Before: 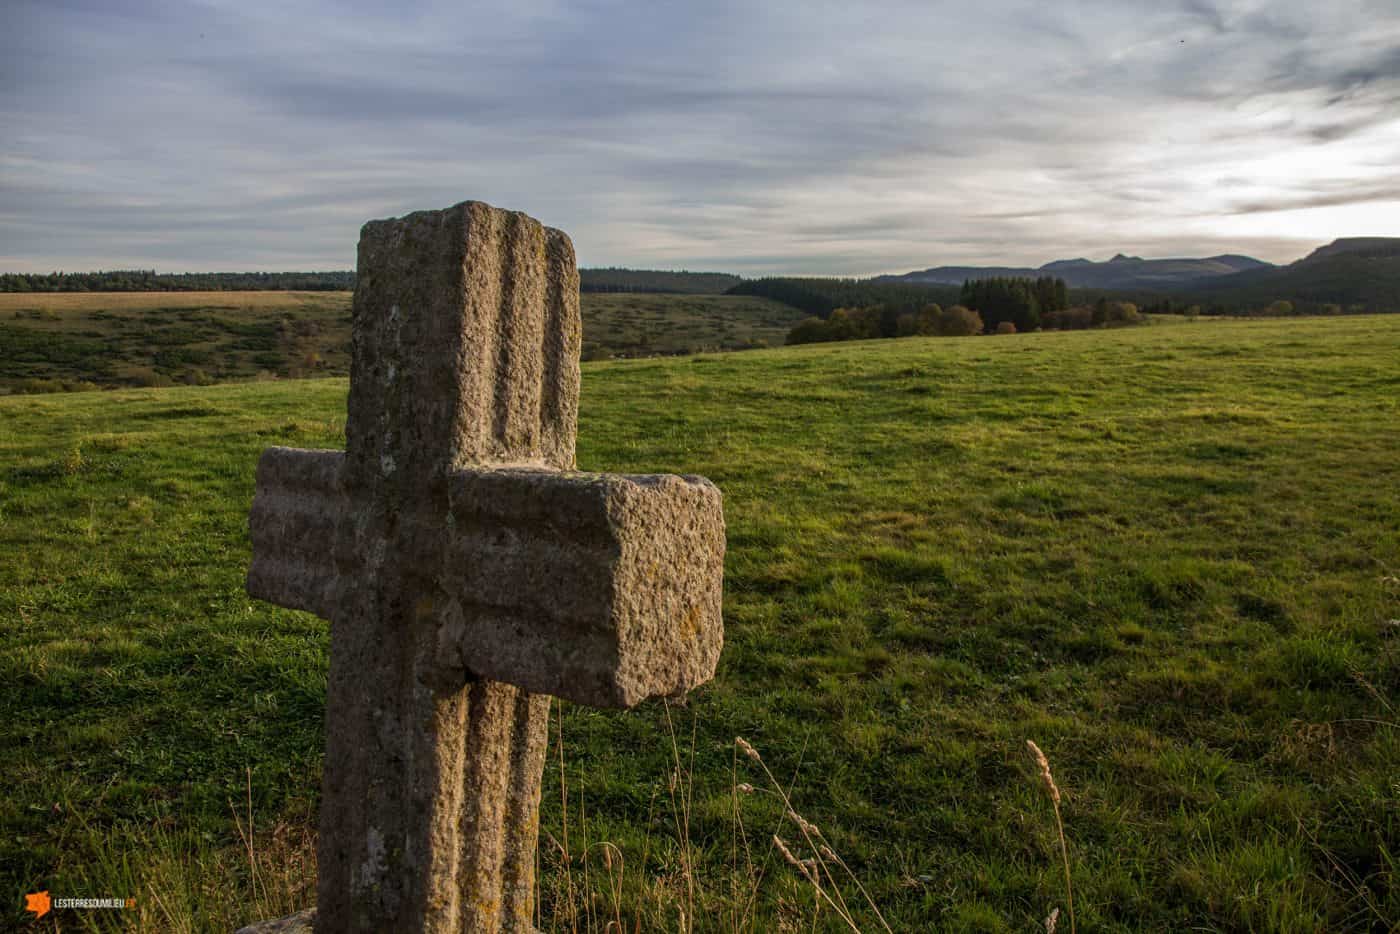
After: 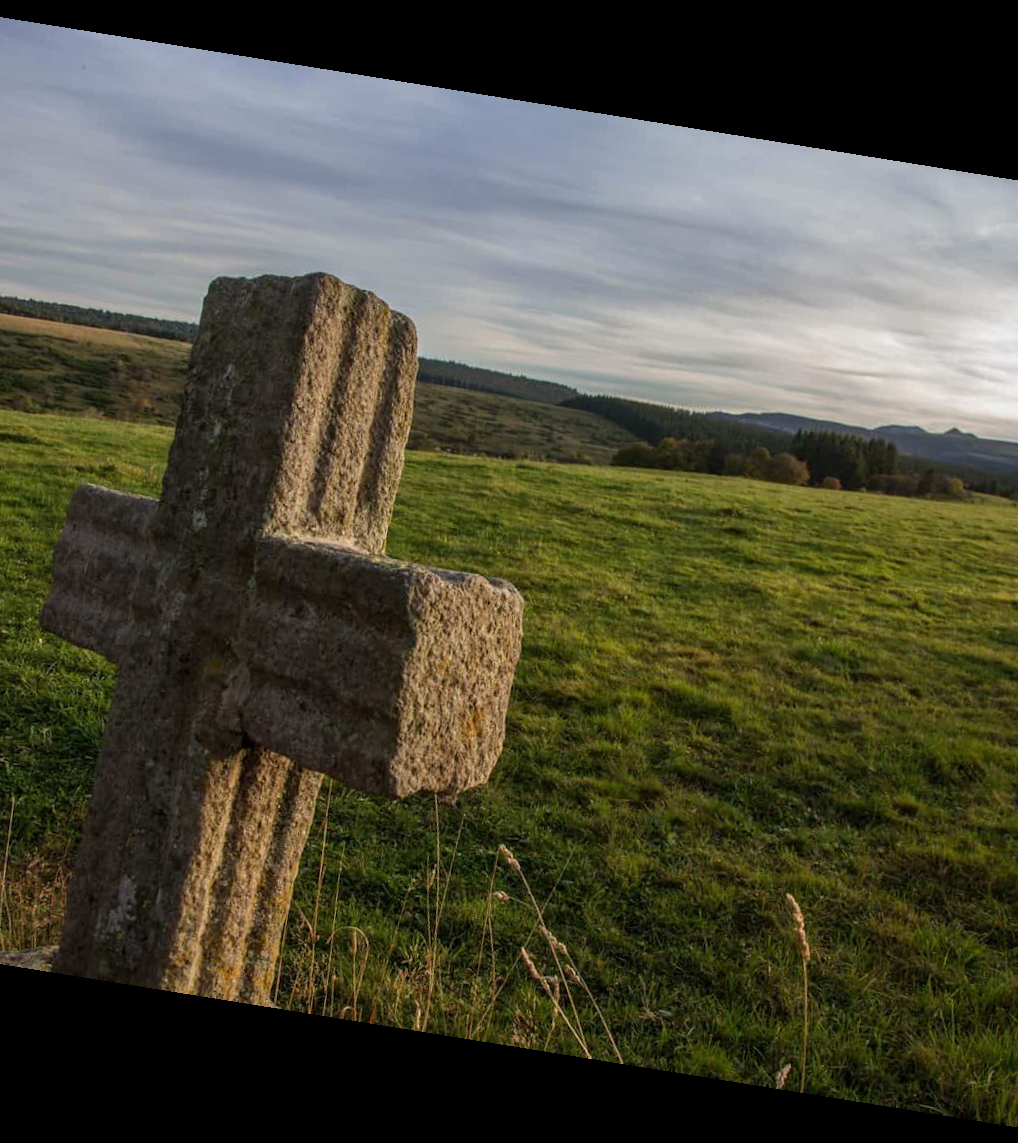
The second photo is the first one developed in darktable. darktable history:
rotate and perspective: rotation 9.12°, automatic cropping off
crop: left 16.899%, right 16.556%
